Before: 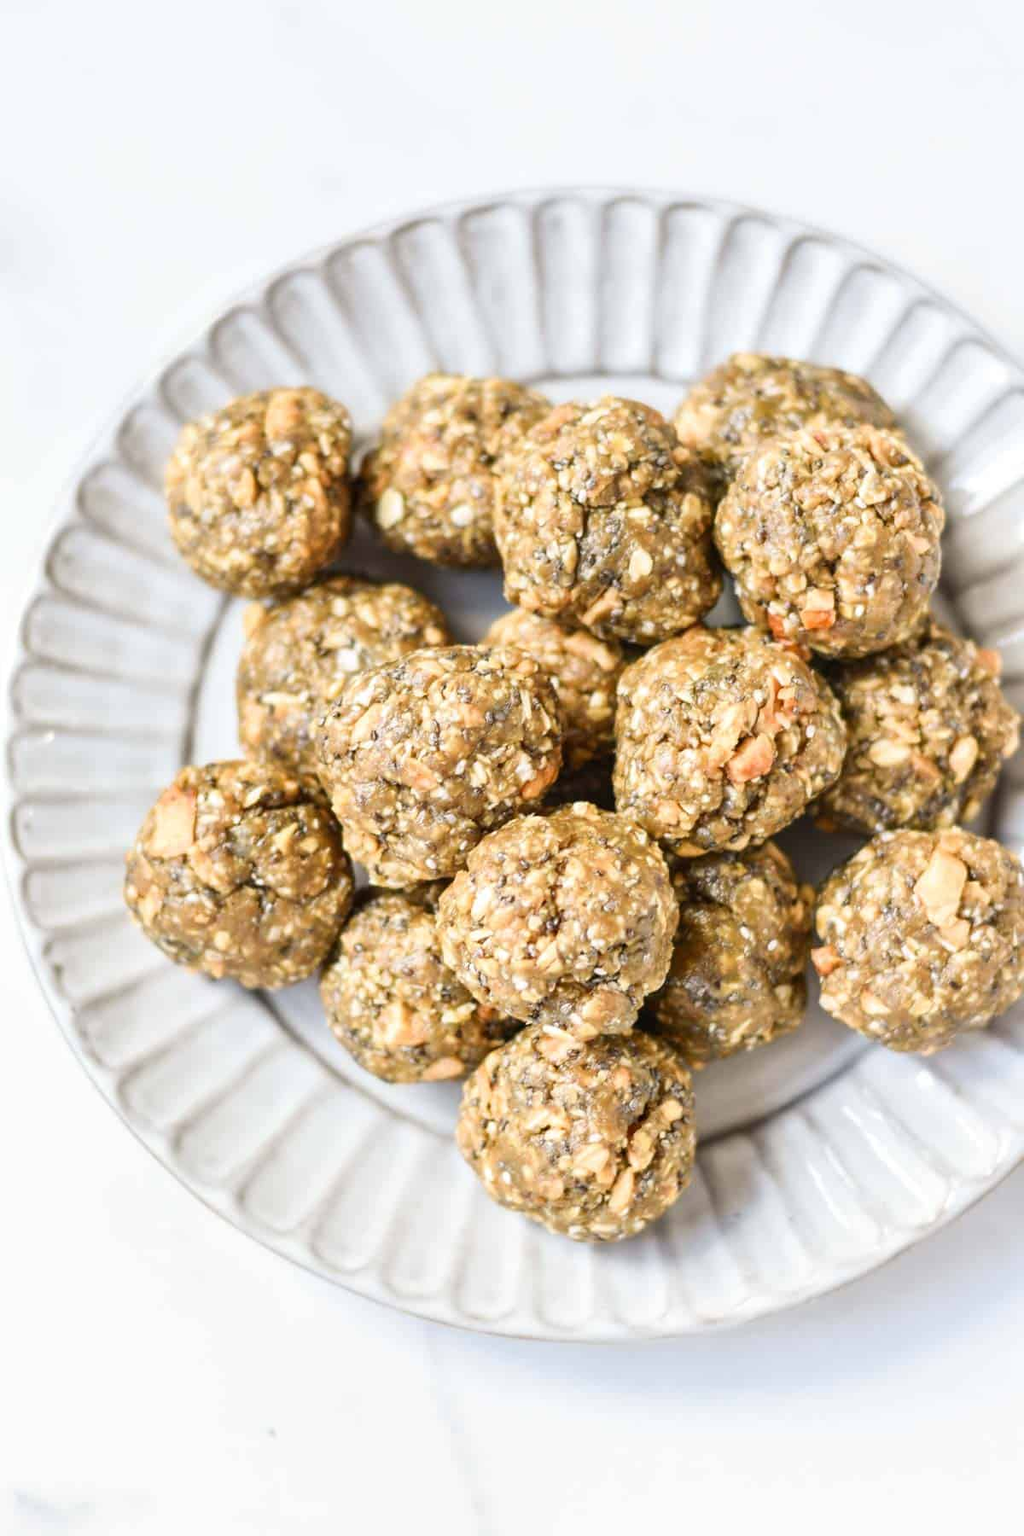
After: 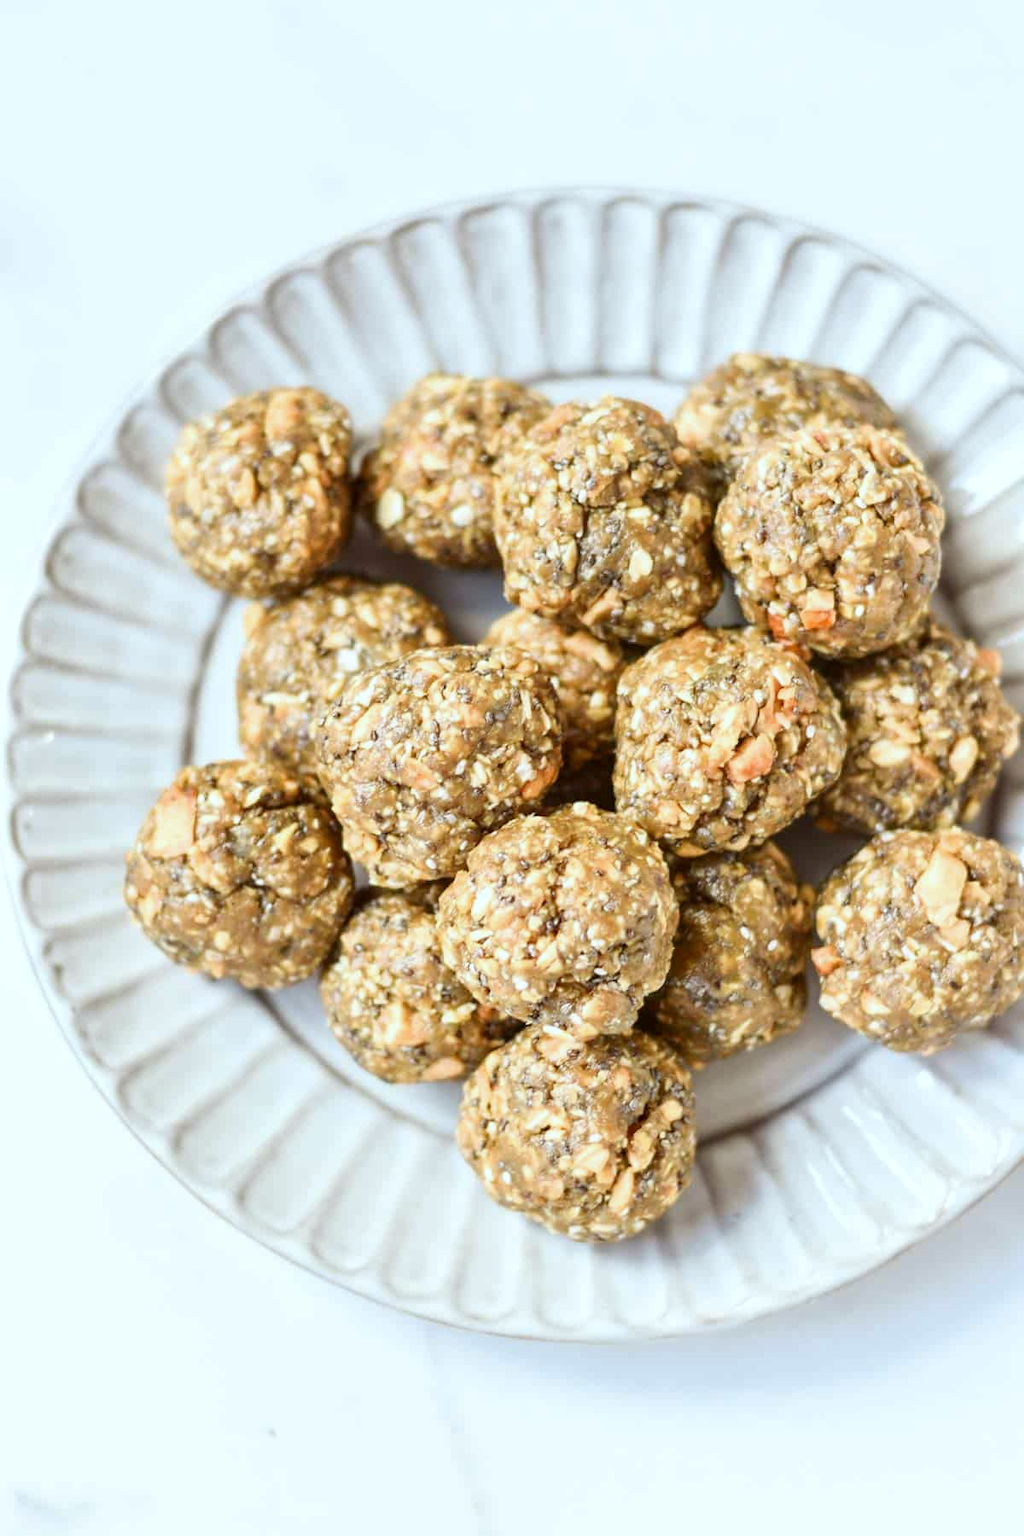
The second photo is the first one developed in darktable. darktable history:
color correction: highlights a* -4.91, highlights b* -4.14, shadows a* 4.04, shadows b* 4.27
